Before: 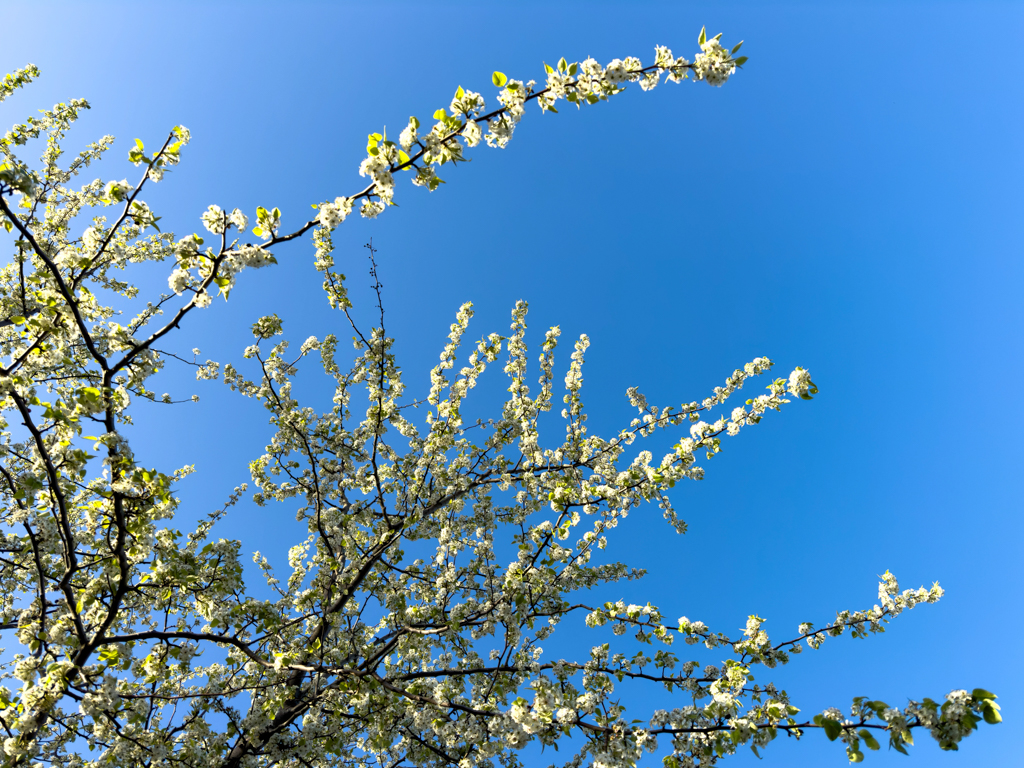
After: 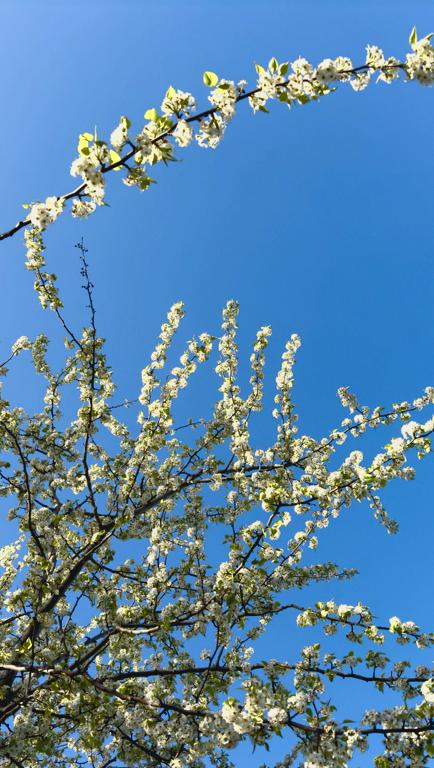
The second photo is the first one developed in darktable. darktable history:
color balance rgb: perceptual saturation grading › global saturation 0.912%, perceptual saturation grading › highlights -19.872%, perceptual saturation grading › shadows 20.207%, global vibrance 16.654%, saturation formula JzAzBz (2021)
crop: left 28.28%, right 29.292%
contrast brightness saturation: contrast -0.101, saturation -0.093
